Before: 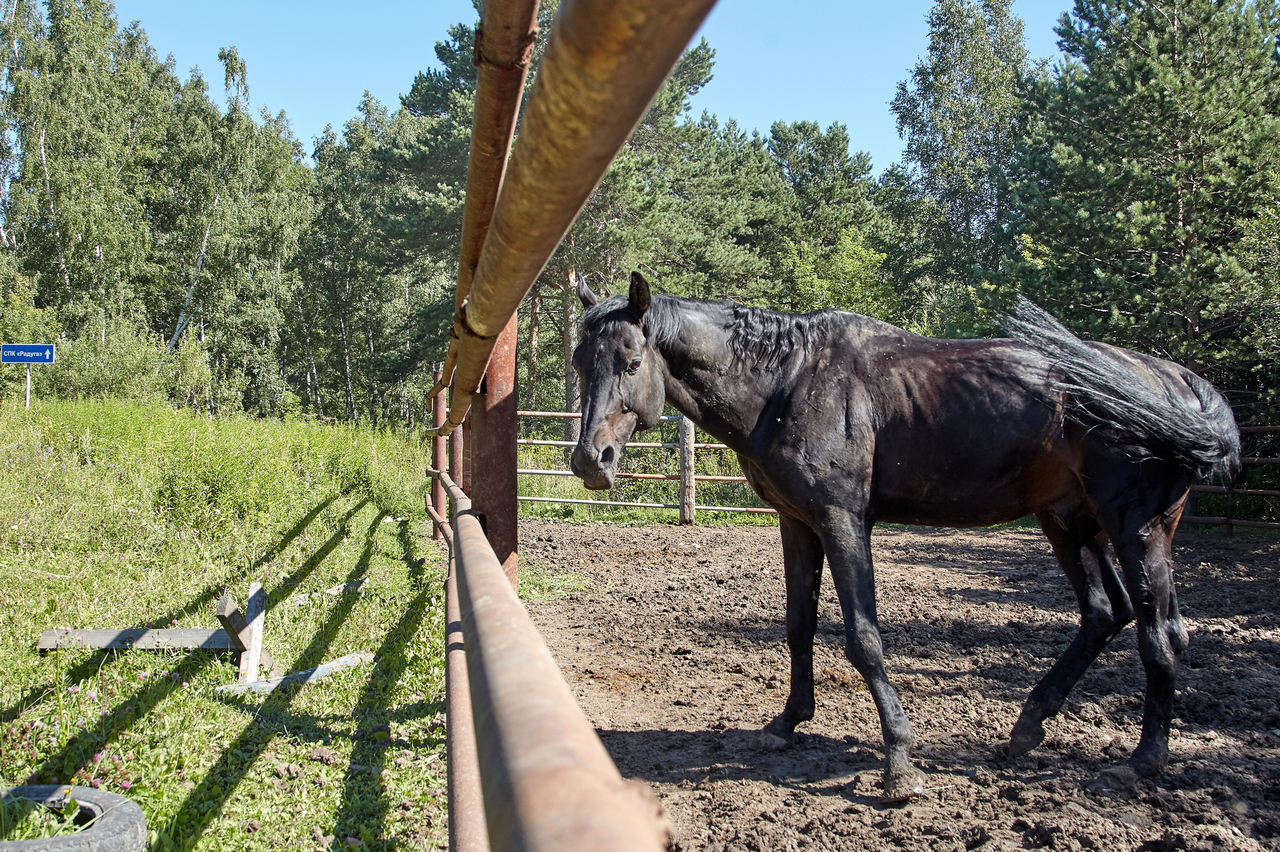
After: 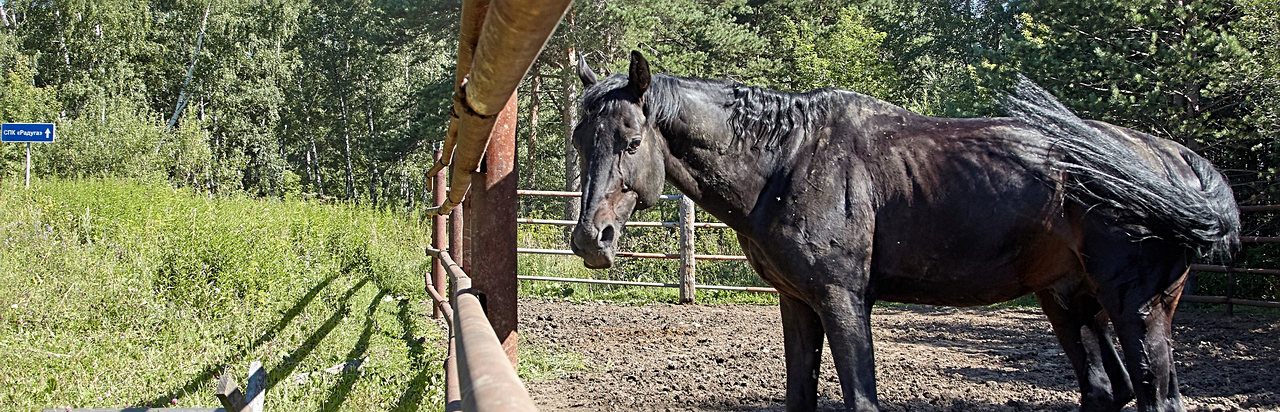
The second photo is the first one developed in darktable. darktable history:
sharpen: radius 2.167, amount 0.381, threshold 0
crop and rotate: top 26.056%, bottom 25.543%
